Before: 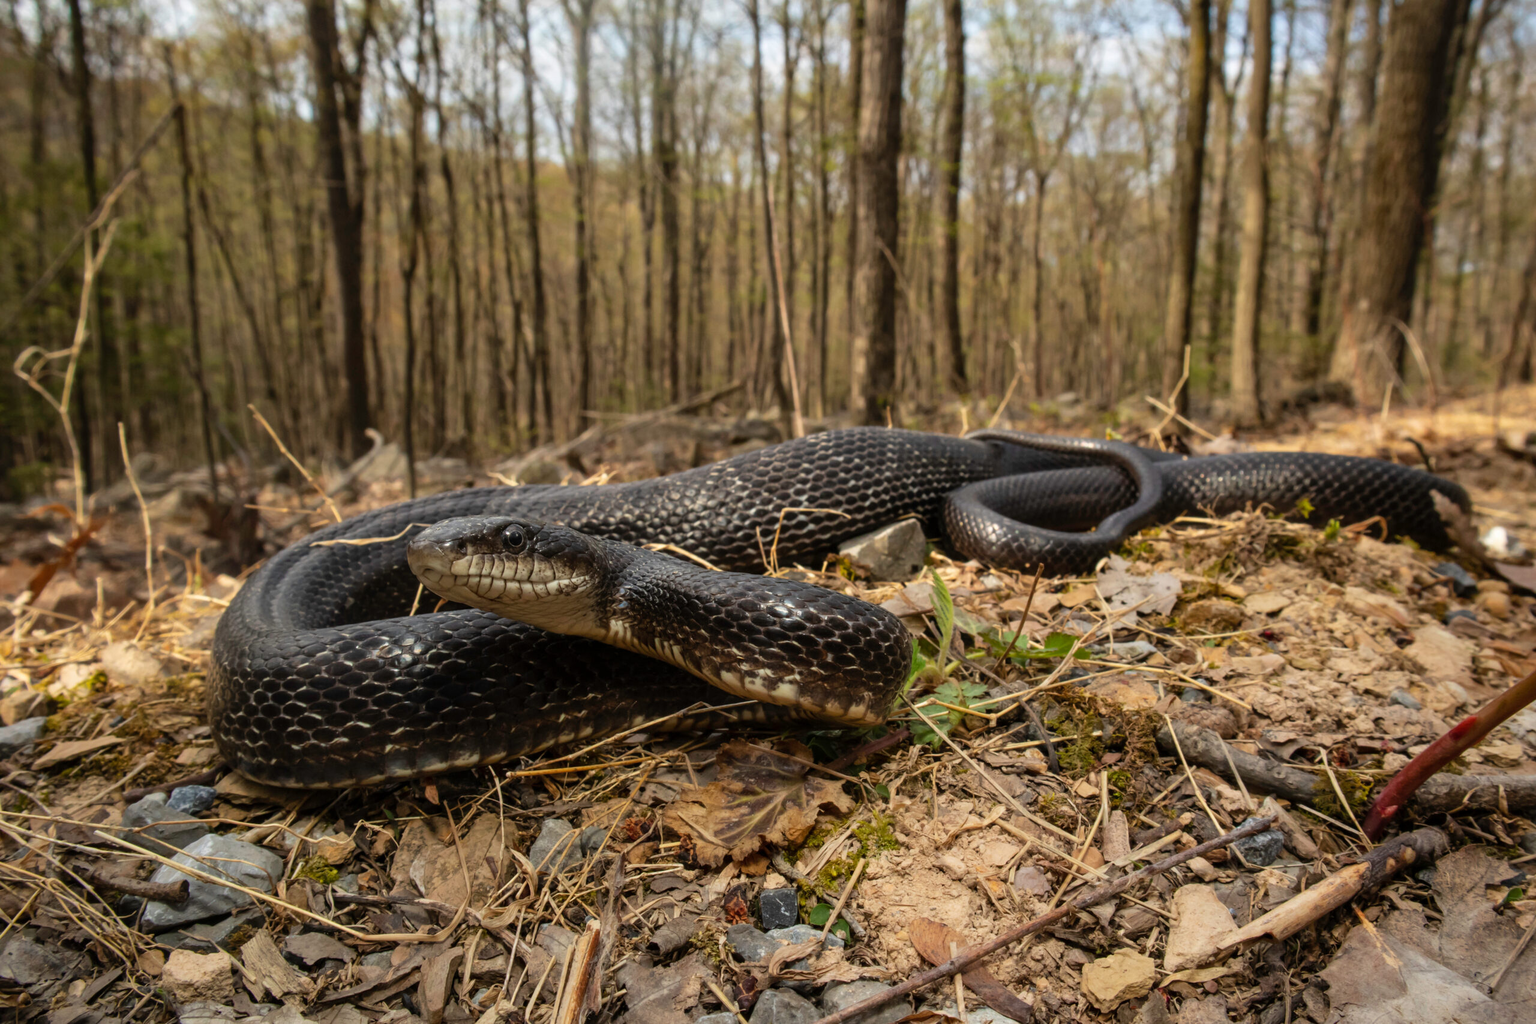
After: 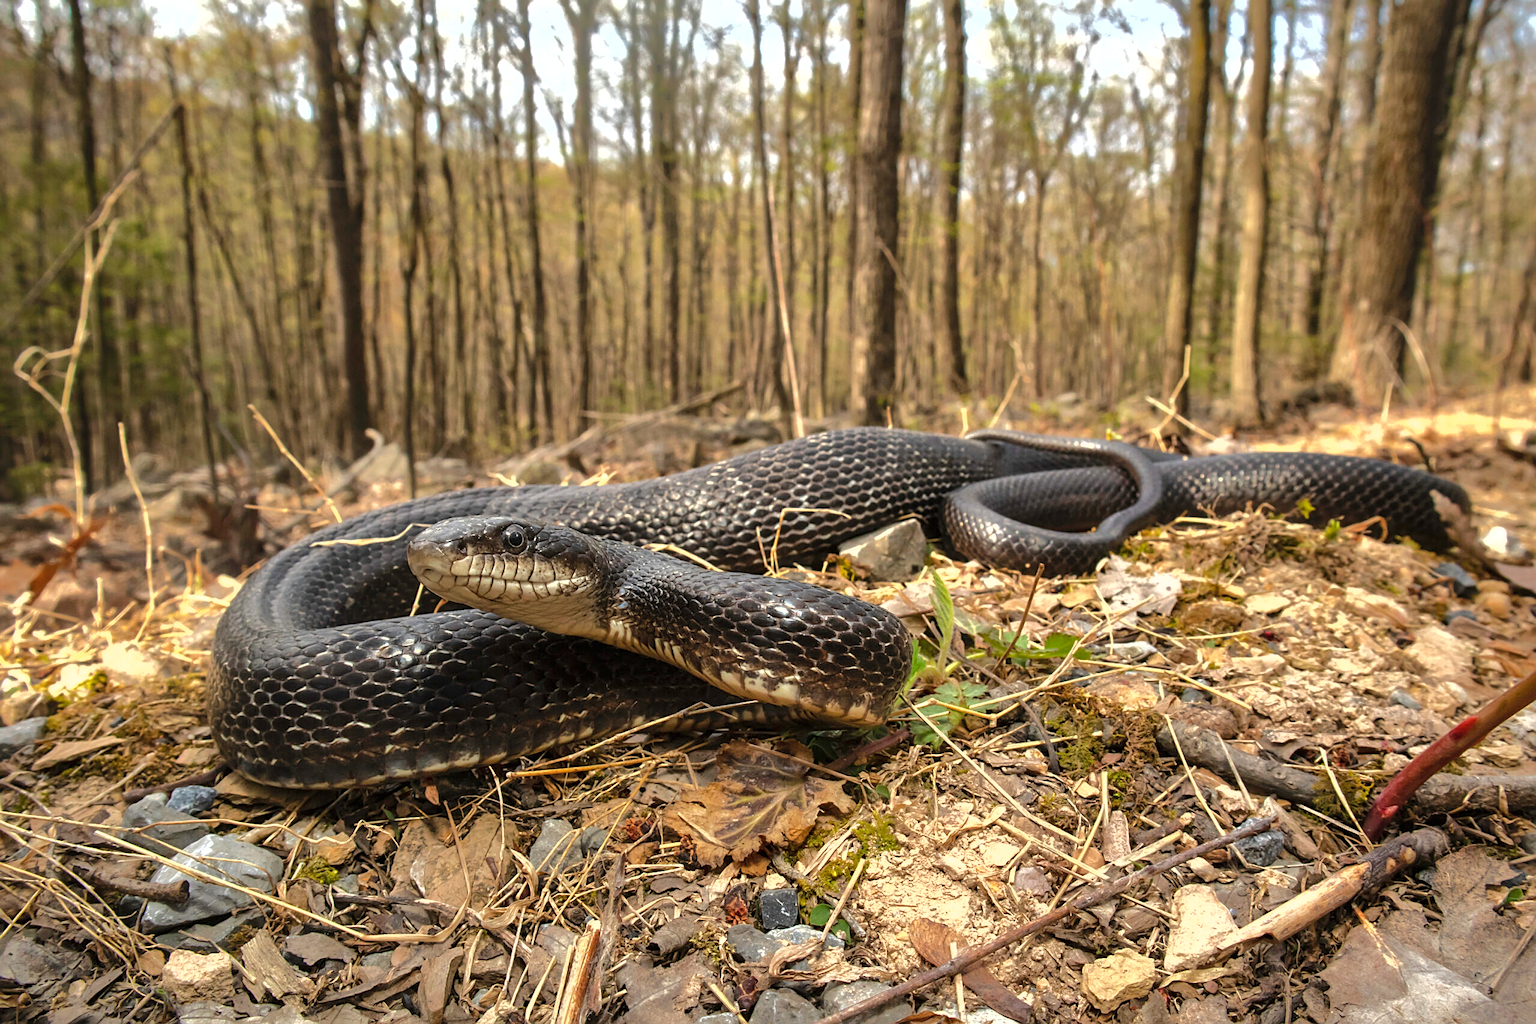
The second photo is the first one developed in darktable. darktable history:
sharpen: on, module defaults
shadows and highlights: shadows 25.55, highlights -70.14, highlights color adjustment 0.126%
exposure: black level correction 0, exposure 0.949 EV, compensate exposure bias true, compensate highlight preservation false
